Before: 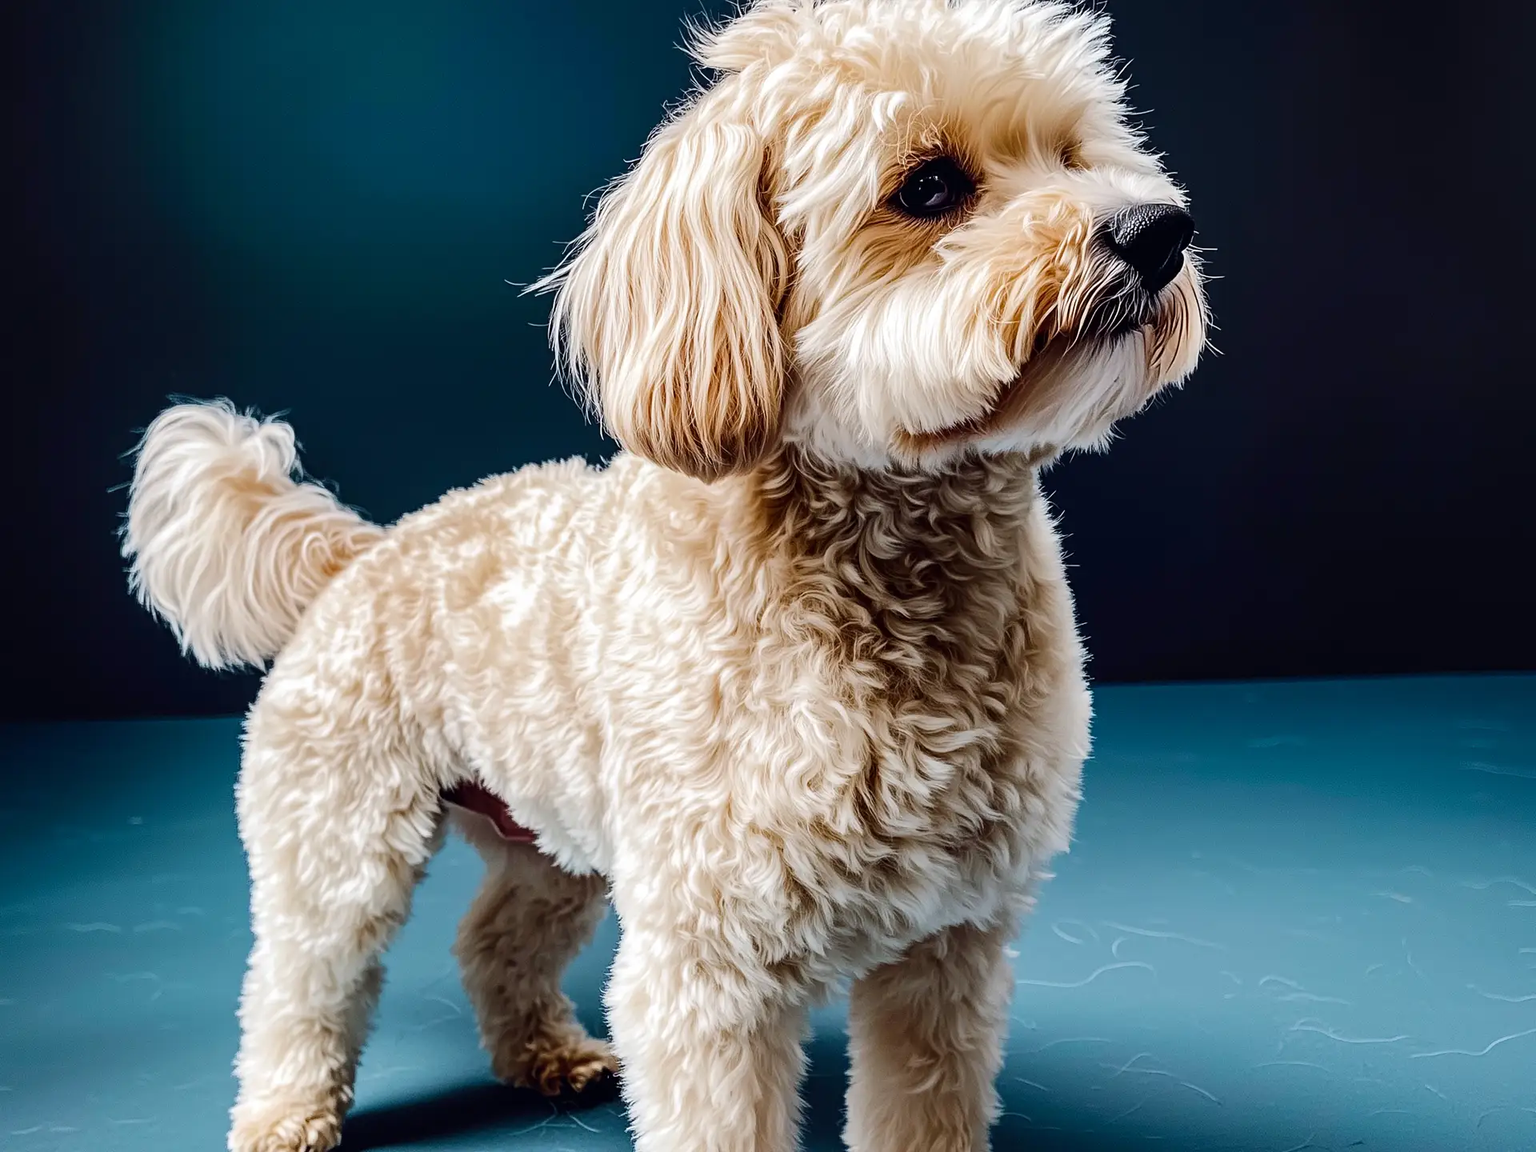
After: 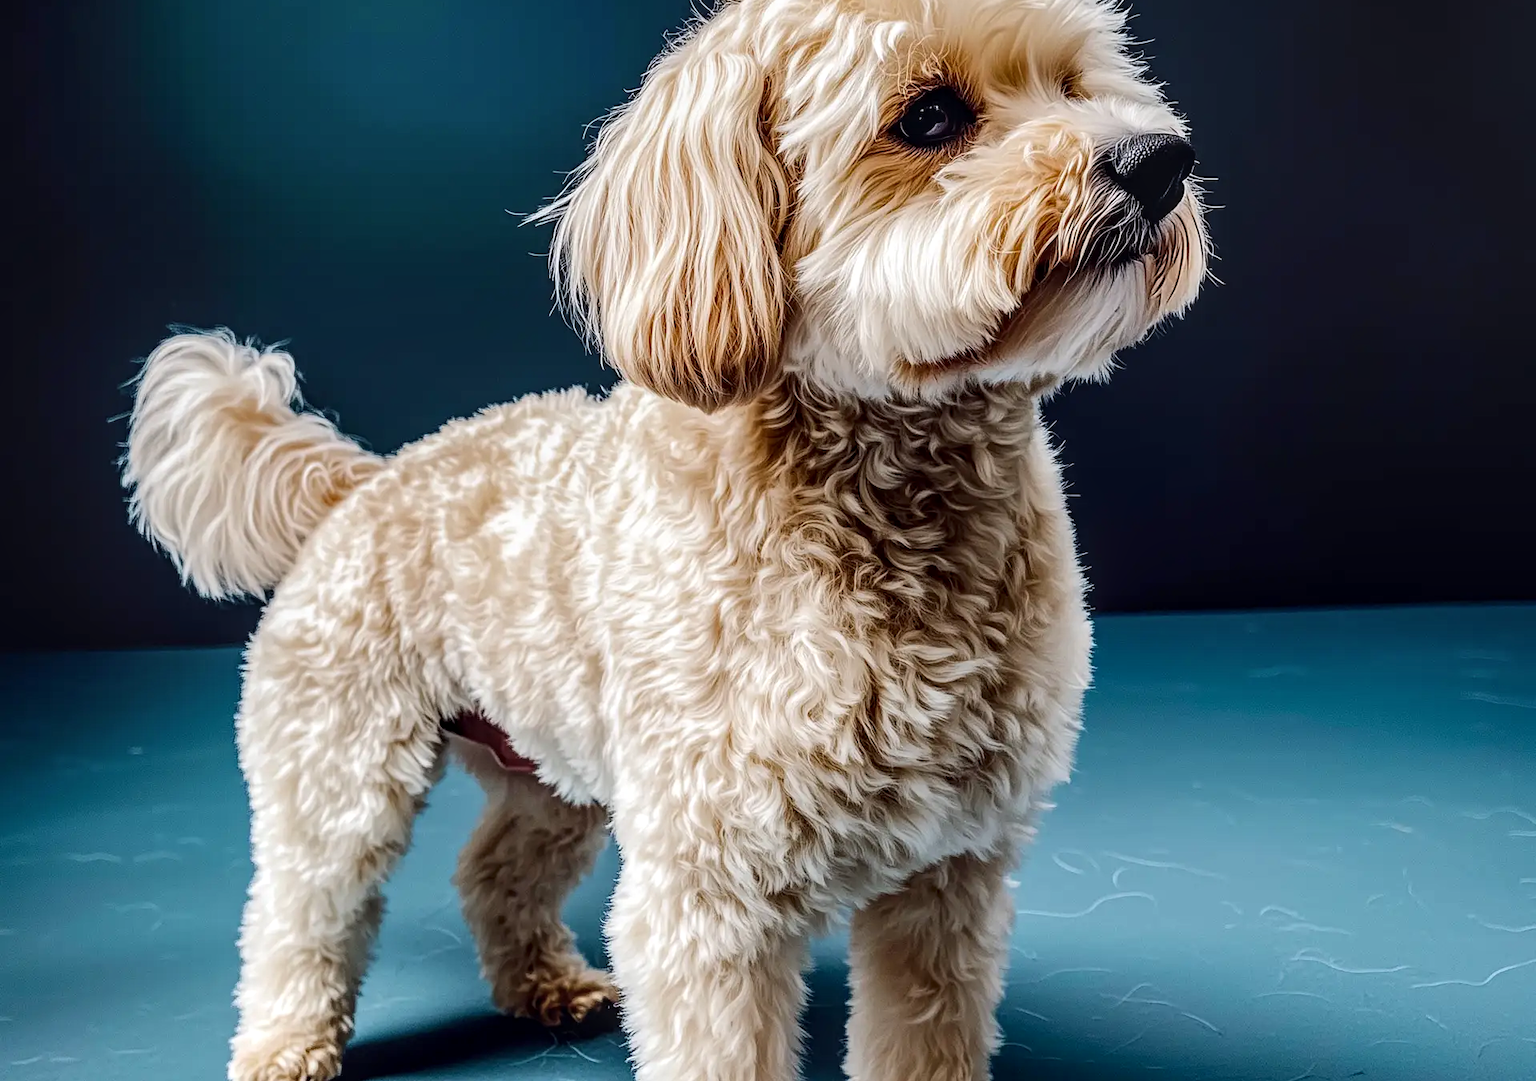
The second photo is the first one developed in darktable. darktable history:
crop and rotate: top 6.123%
local contrast: on, module defaults
